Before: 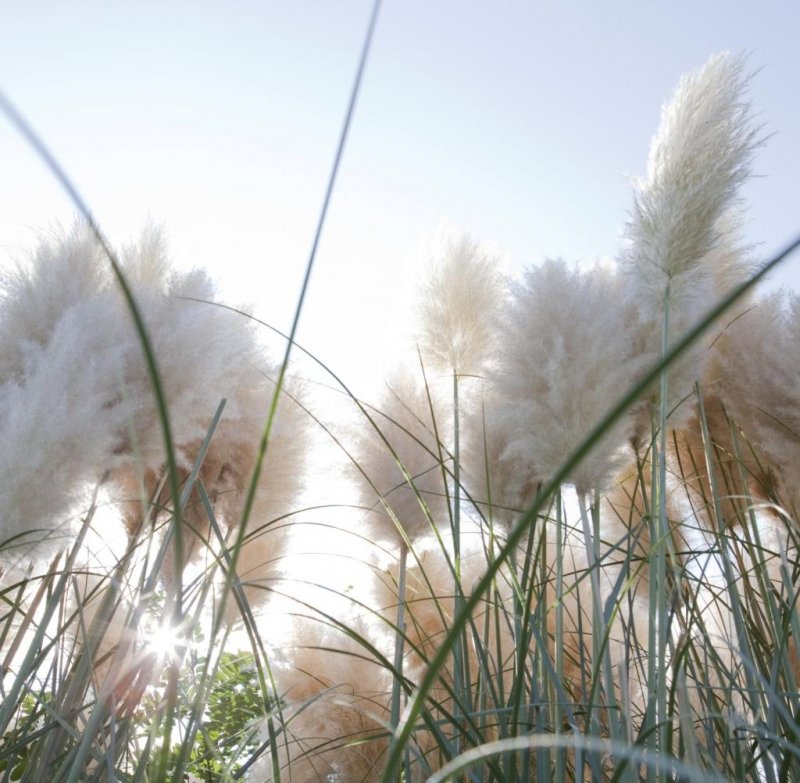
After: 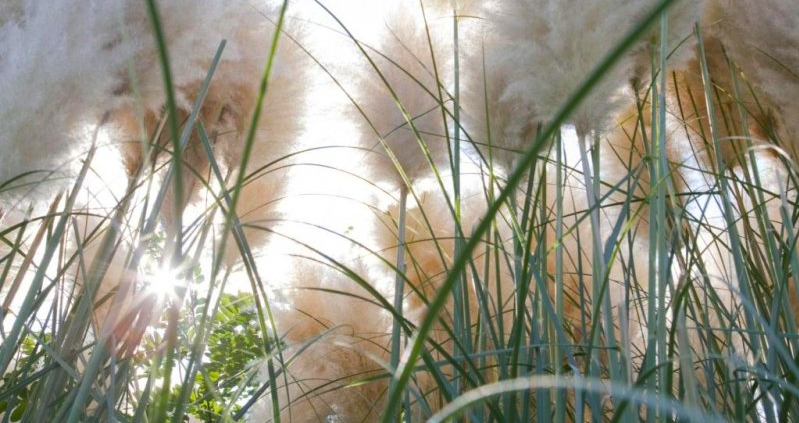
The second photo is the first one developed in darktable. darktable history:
crop and rotate: top 45.958%, right 0.003%
color balance rgb: shadows lift › chroma 2.034%, shadows lift › hue 184.17°, linear chroma grading › shadows -9.555%, linear chroma grading › global chroma 20.436%, perceptual saturation grading › global saturation 15.027%
